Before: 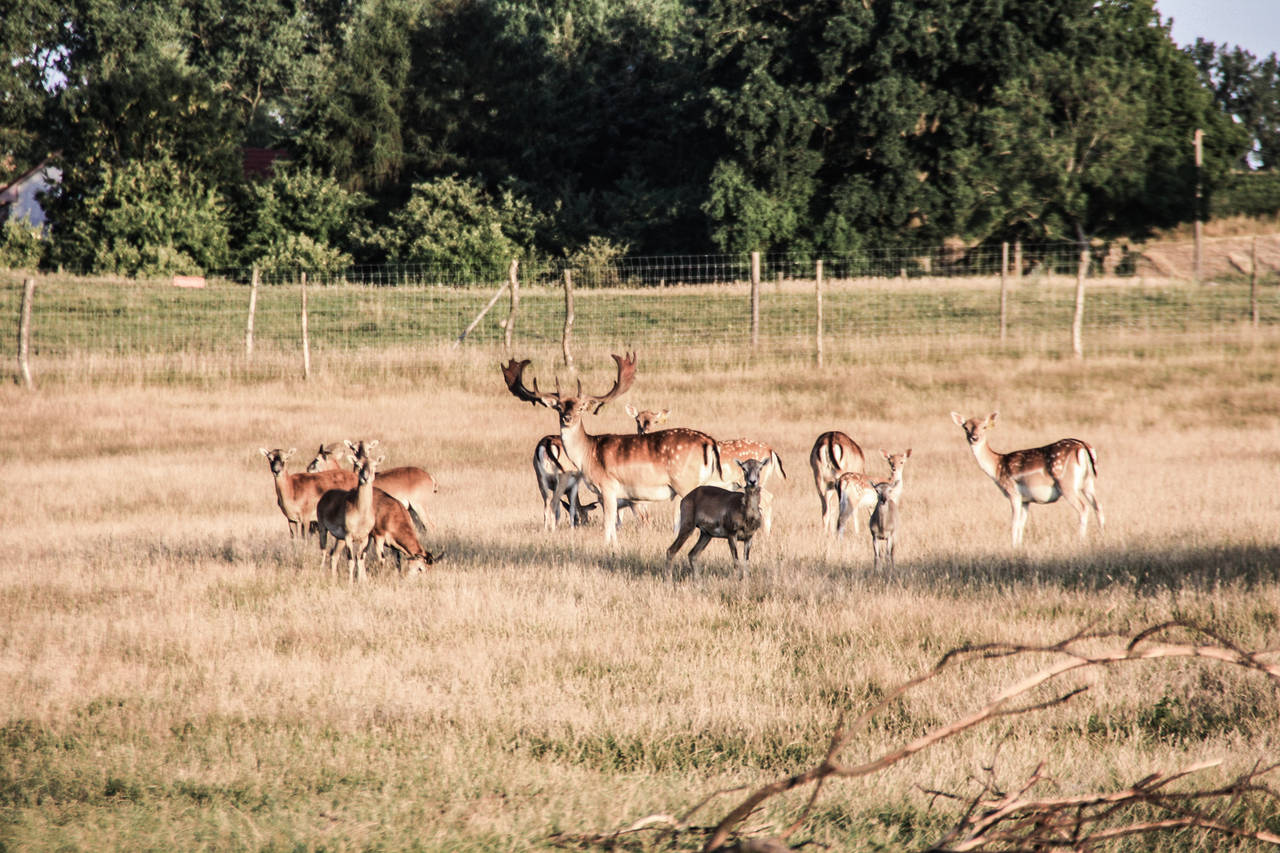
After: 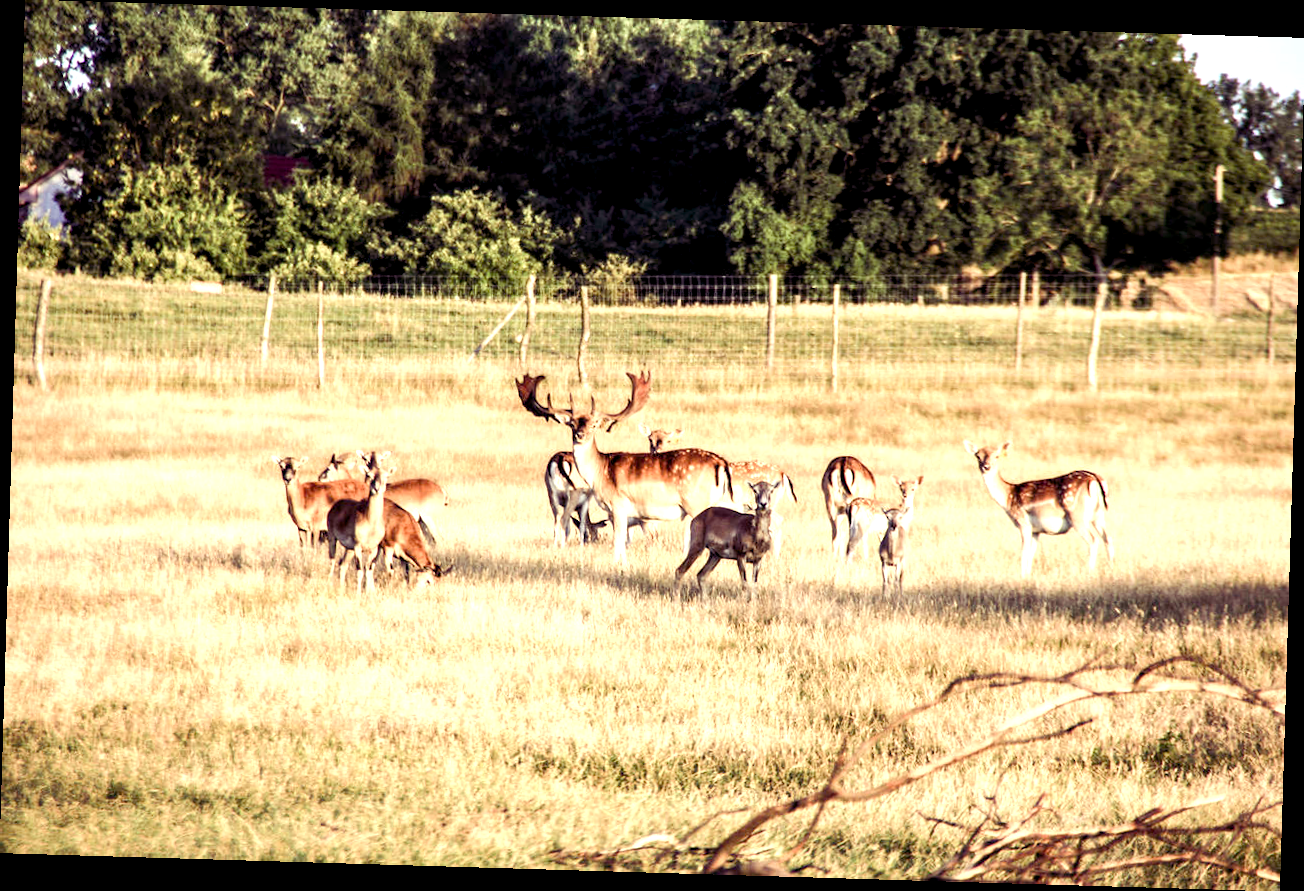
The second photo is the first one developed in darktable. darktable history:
color balance rgb: shadows lift › luminance -21.66%, shadows lift › chroma 8.98%, shadows lift › hue 283.37°, power › chroma 1.05%, power › hue 25.59°, highlights gain › luminance 6.08%, highlights gain › chroma 2.55%, highlights gain › hue 90°, global offset › luminance -0.87%, perceptual saturation grading › global saturation 25%, perceptual saturation grading › highlights -28.39%, perceptual saturation grading › shadows 33.98%
rotate and perspective: rotation 1.72°, automatic cropping off
white balance: red 0.978, blue 0.999
exposure: exposure 0.785 EV, compensate highlight preservation false
